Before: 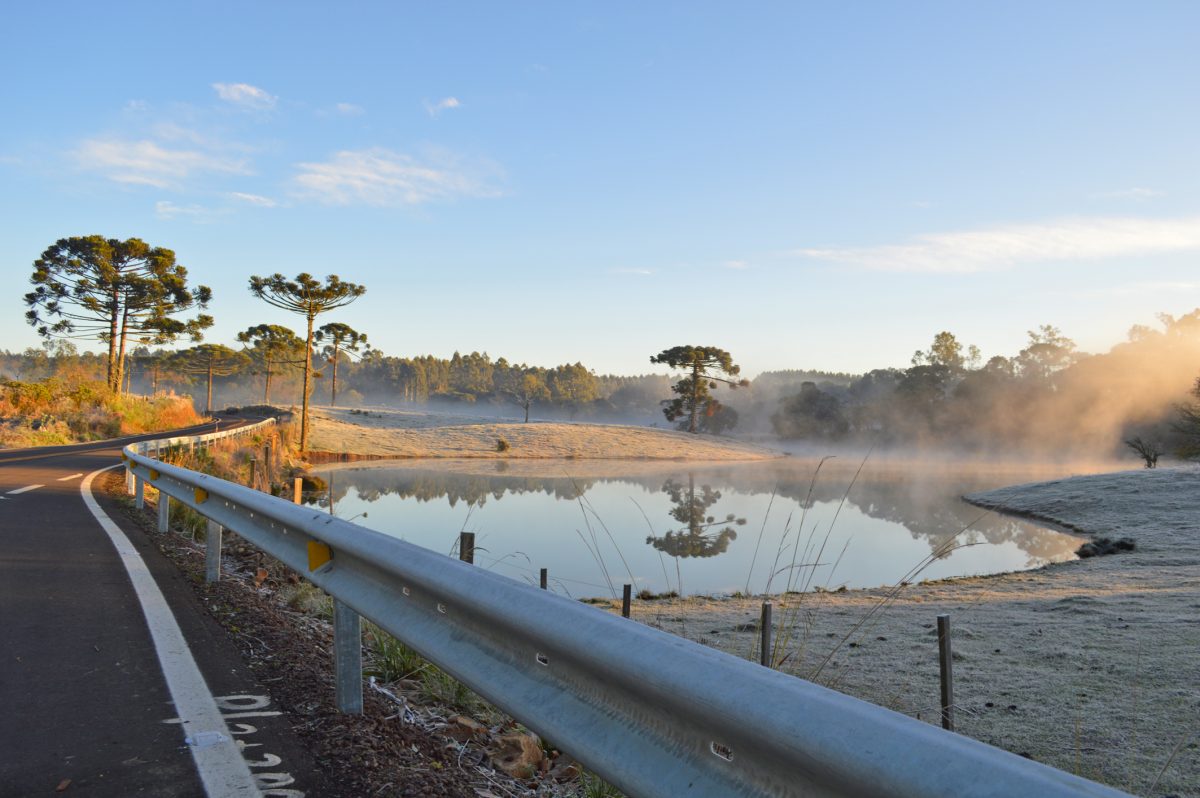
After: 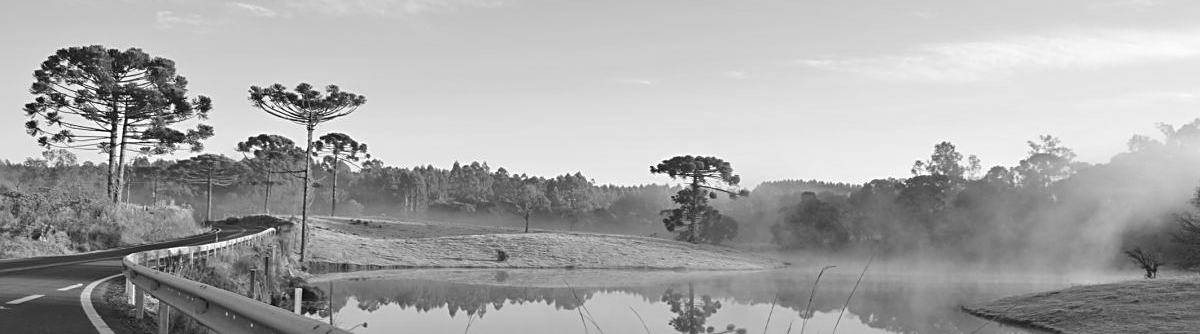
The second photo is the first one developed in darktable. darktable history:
shadows and highlights: shadows 25, highlights -25
sharpen: on, module defaults
crop and rotate: top 23.84%, bottom 34.294%
monochrome: size 1
